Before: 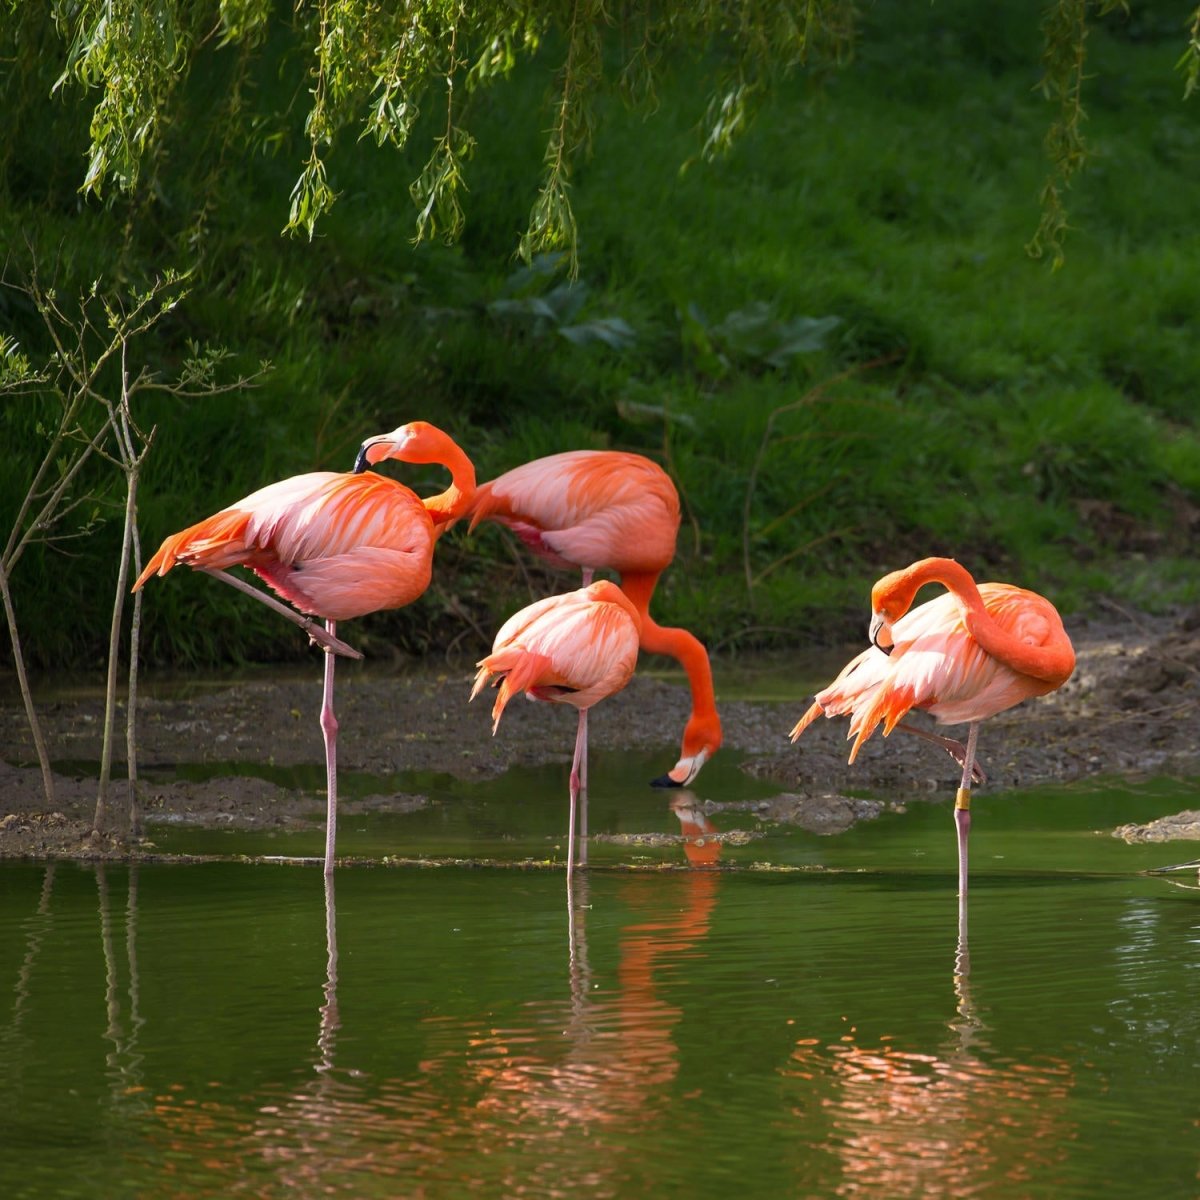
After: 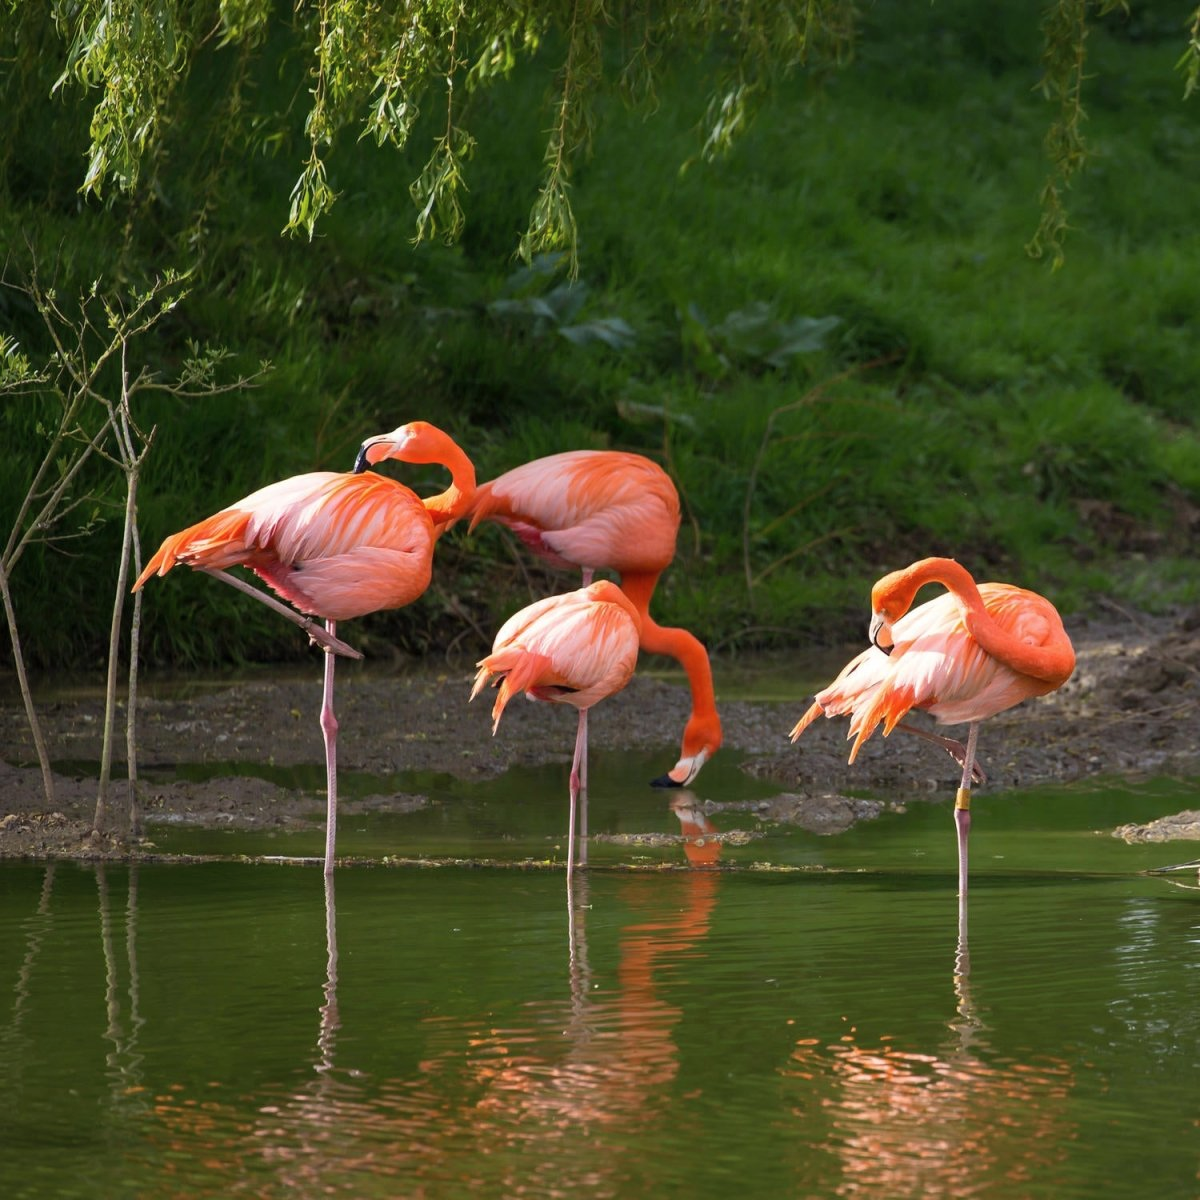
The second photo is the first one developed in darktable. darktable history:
shadows and highlights: shadows 25, highlights -48, soften with gaussian
contrast brightness saturation: saturation -0.05
